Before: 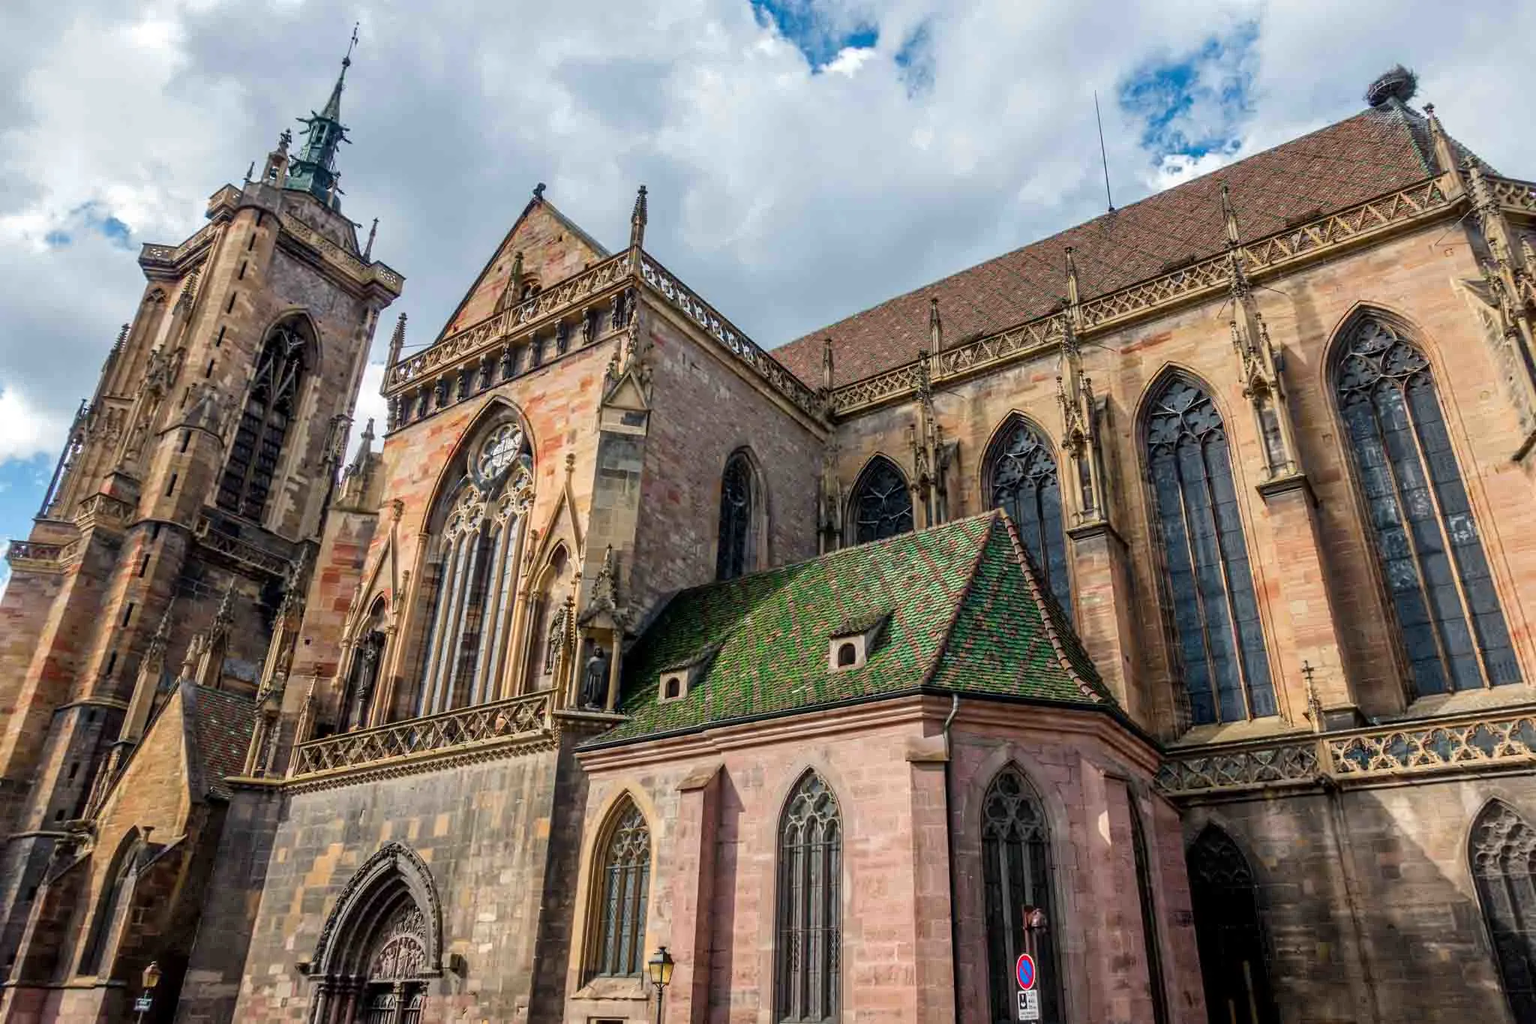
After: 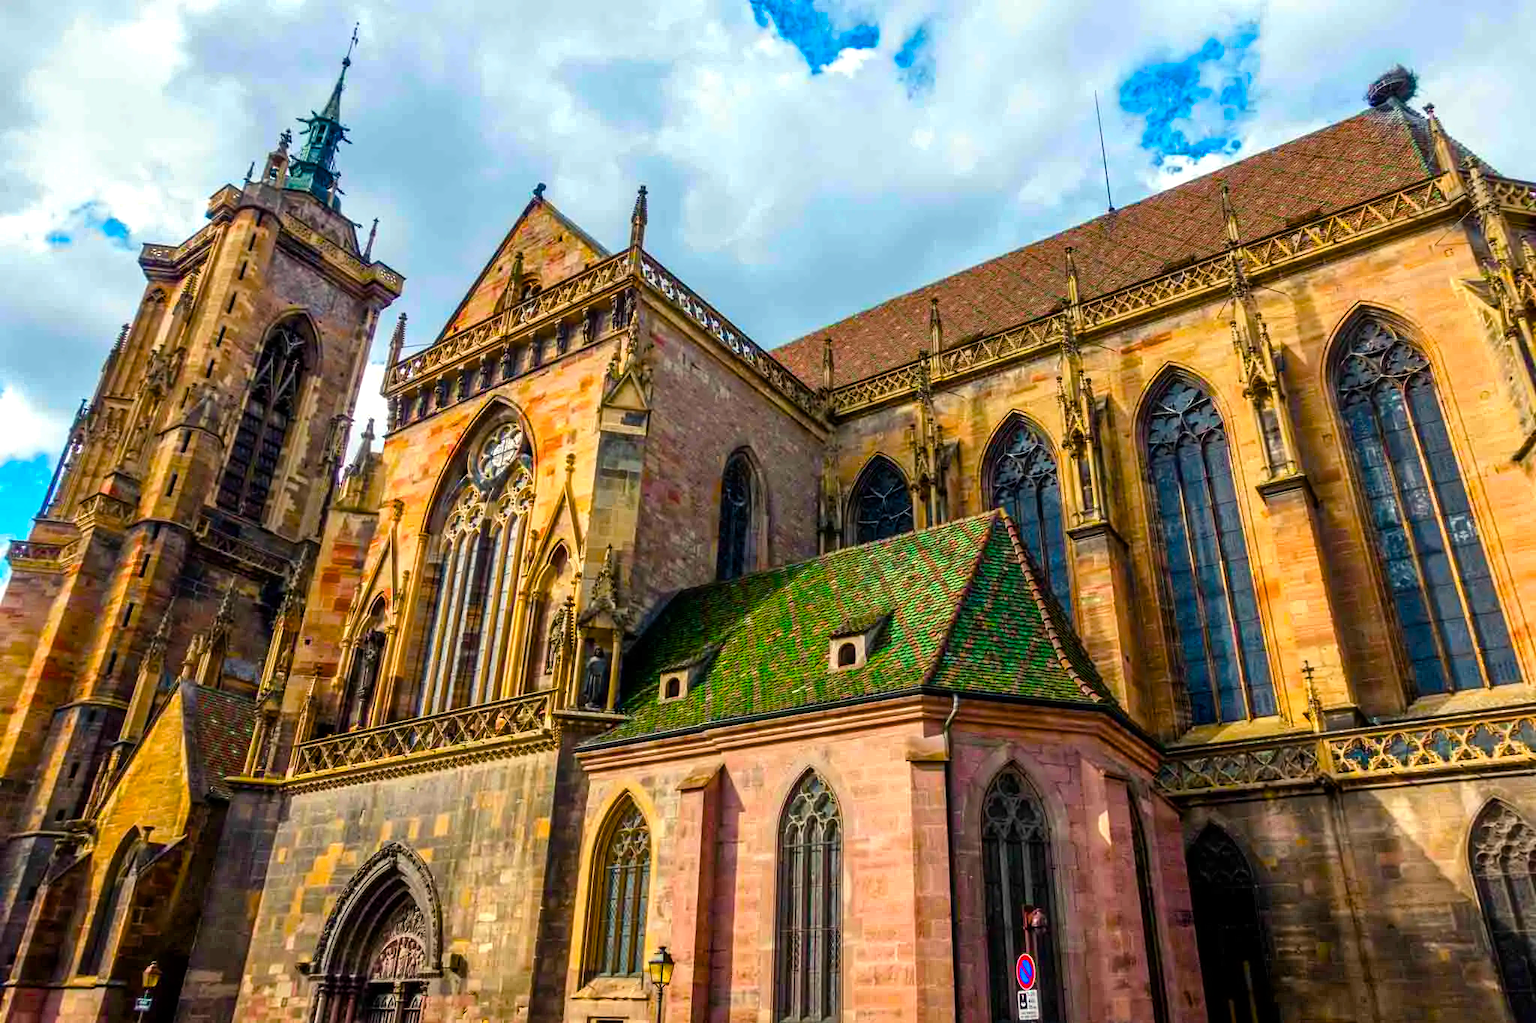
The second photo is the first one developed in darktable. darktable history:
color balance rgb: highlights gain › luminance 5.713%, highlights gain › chroma 2.624%, highlights gain › hue 92.93°, linear chroma grading › shadows 17.75%, linear chroma grading › highlights 60.053%, linear chroma grading › global chroma 49.644%, perceptual saturation grading › global saturation 0.778%, perceptual saturation grading › highlights -19.933%, perceptual saturation grading › shadows 19.273%, global vibrance 30.352%, contrast 9.843%
